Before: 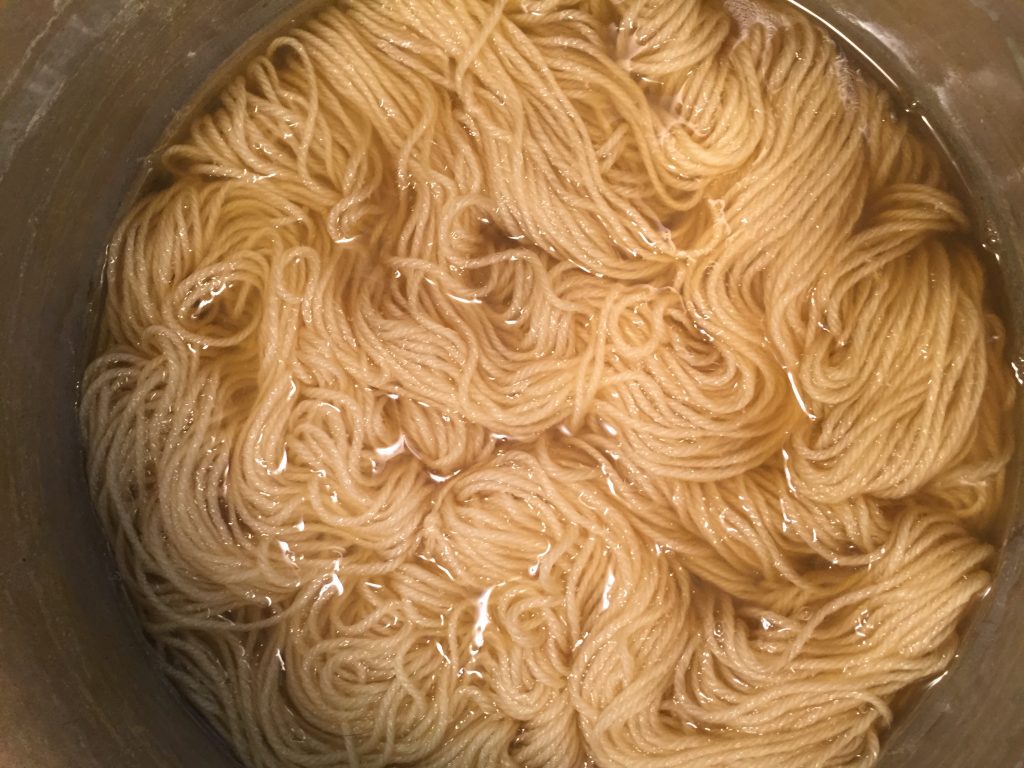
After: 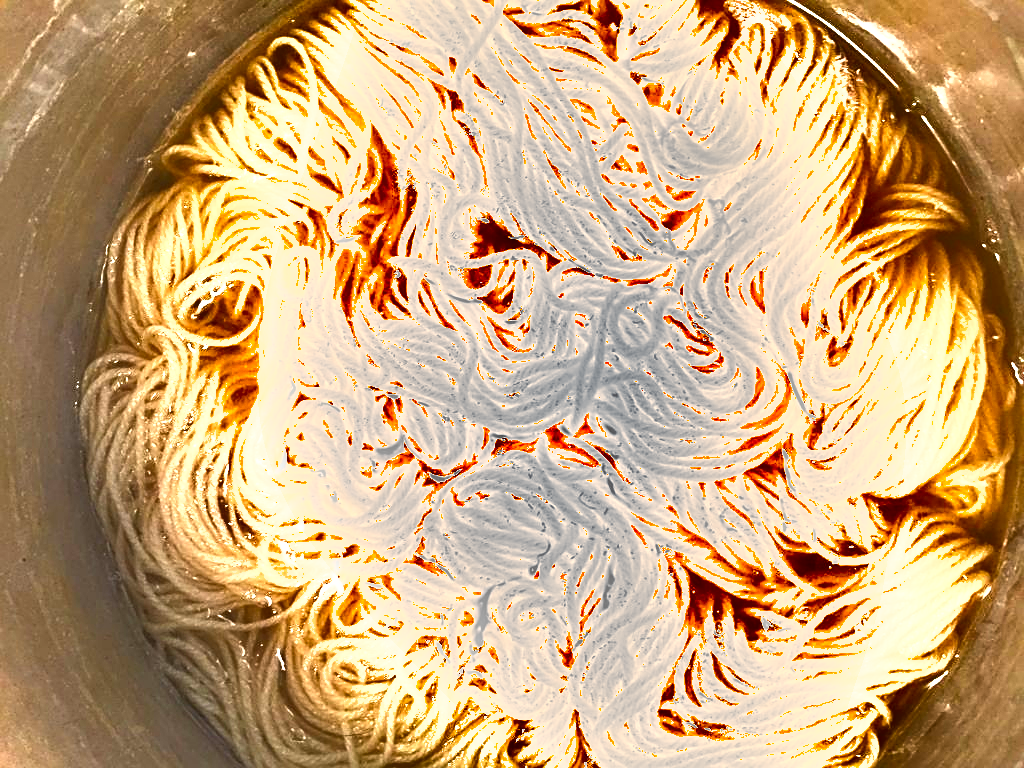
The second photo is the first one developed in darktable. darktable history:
shadows and highlights: shadows 30.63, highlights -63.22, shadows color adjustment 98%, highlights color adjustment 58.61%, soften with gaussian
exposure: black level correction 0, exposure 2.088 EV, compensate exposure bias true, compensate highlight preservation false
sharpen: on, module defaults
